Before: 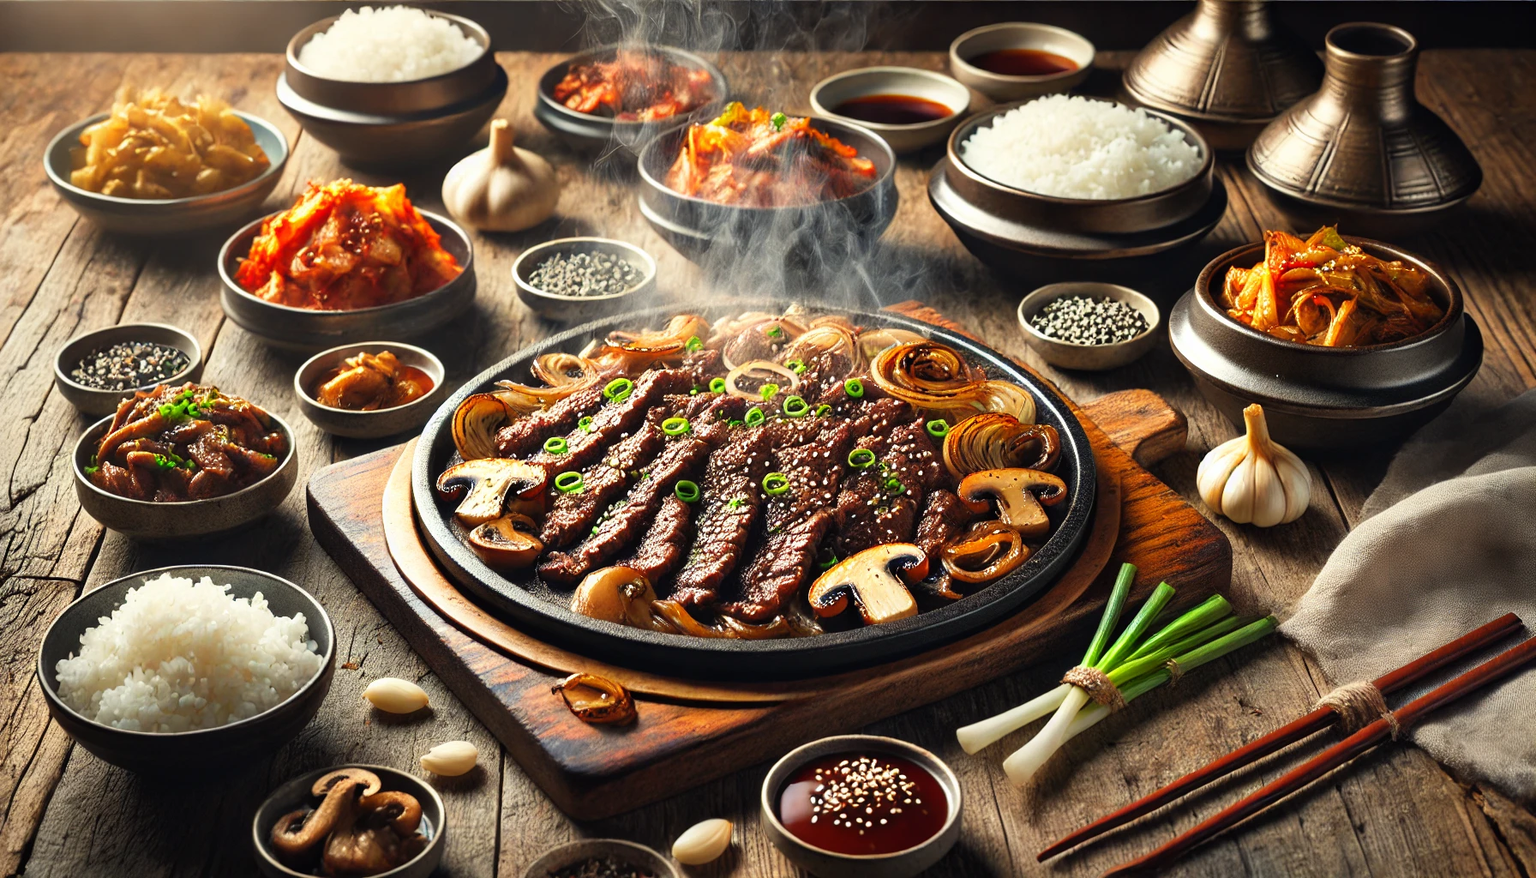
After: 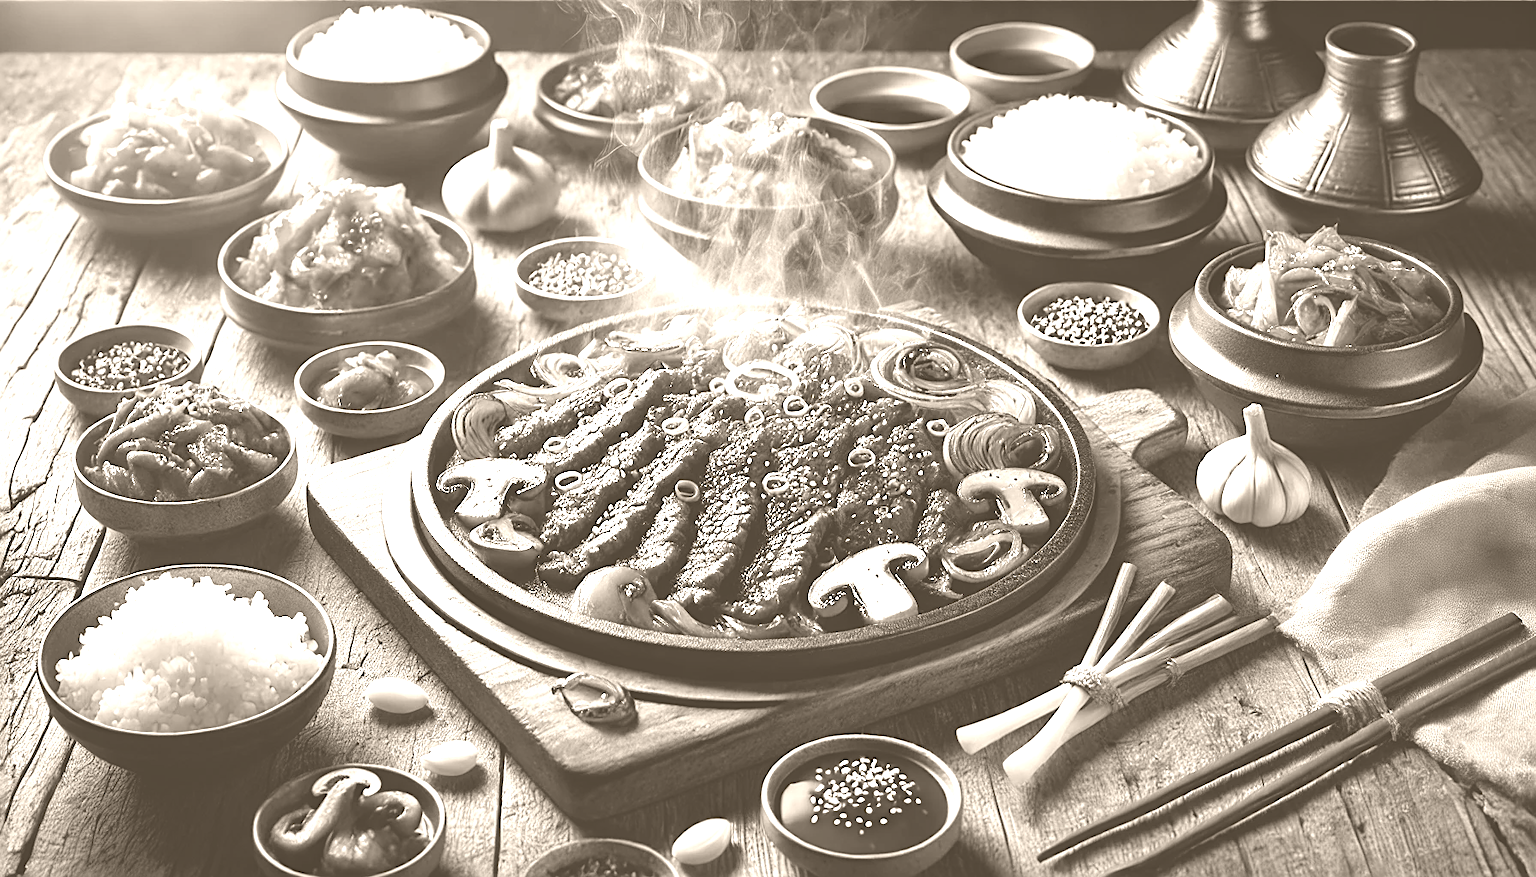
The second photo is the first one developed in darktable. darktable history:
colorize: hue 34.49°, saturation 35.33%, source mix 100%, version 1
sharpen: on, module defaults
